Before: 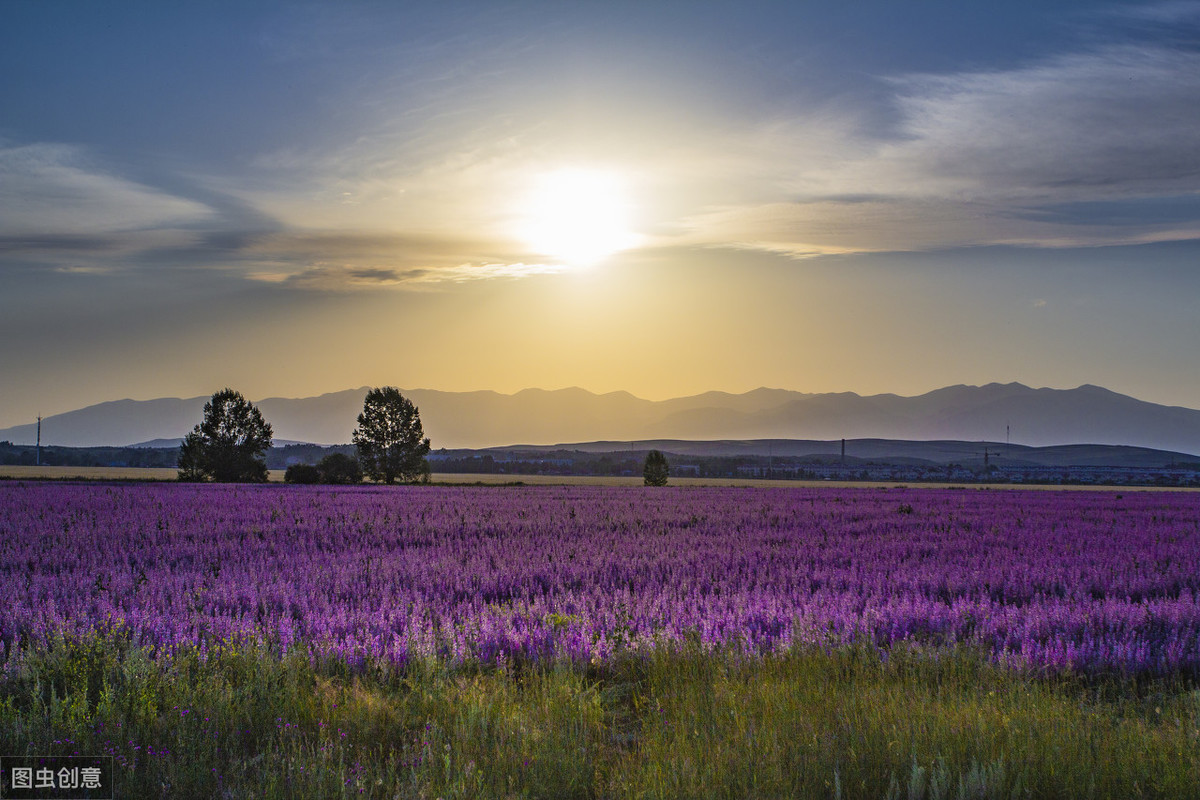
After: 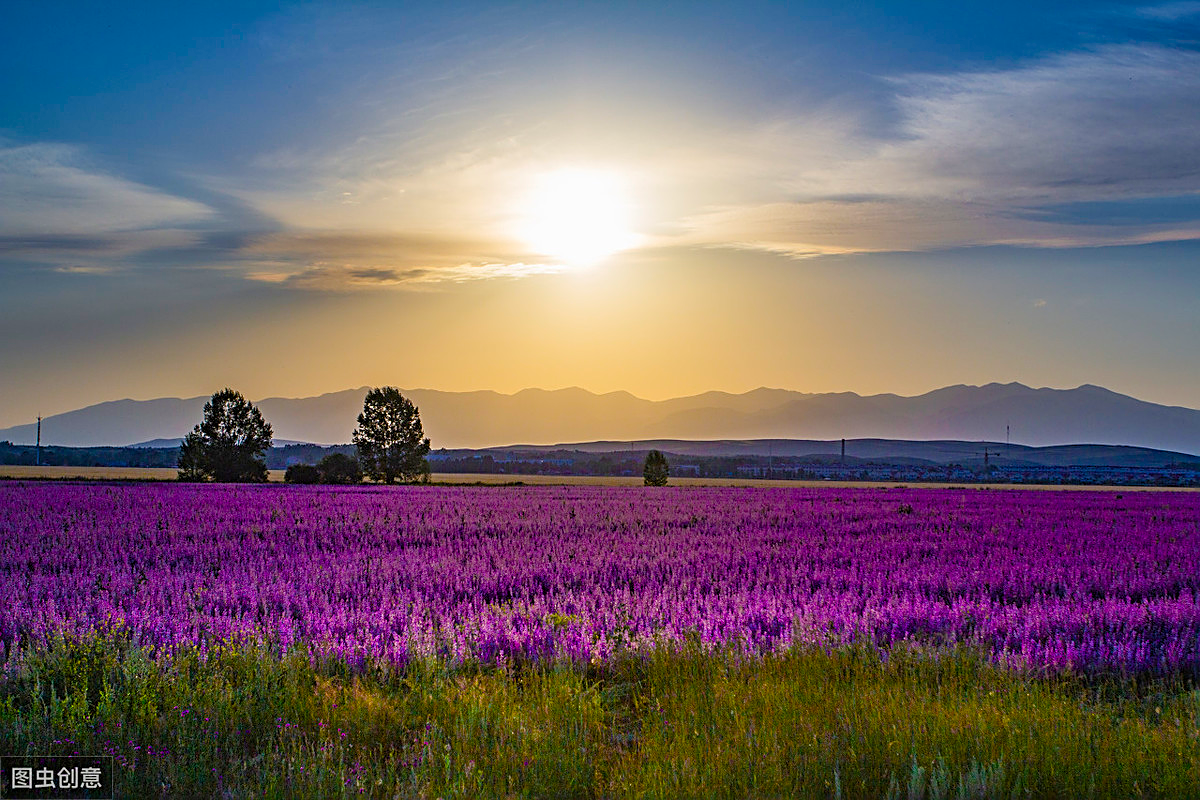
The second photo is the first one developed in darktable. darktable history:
sharpen: on, module defaults
color balance rgb: perceptual saturation grading › global saturation 35%, perceptual saturation grading › highlights -30%, perceptual saturation grading › shadows 35%, perceptual brilliance grading › global brilliance 3%, perceptual brilliance grading › highlights -3%, perceptual brilliance grading › shadows 3%
